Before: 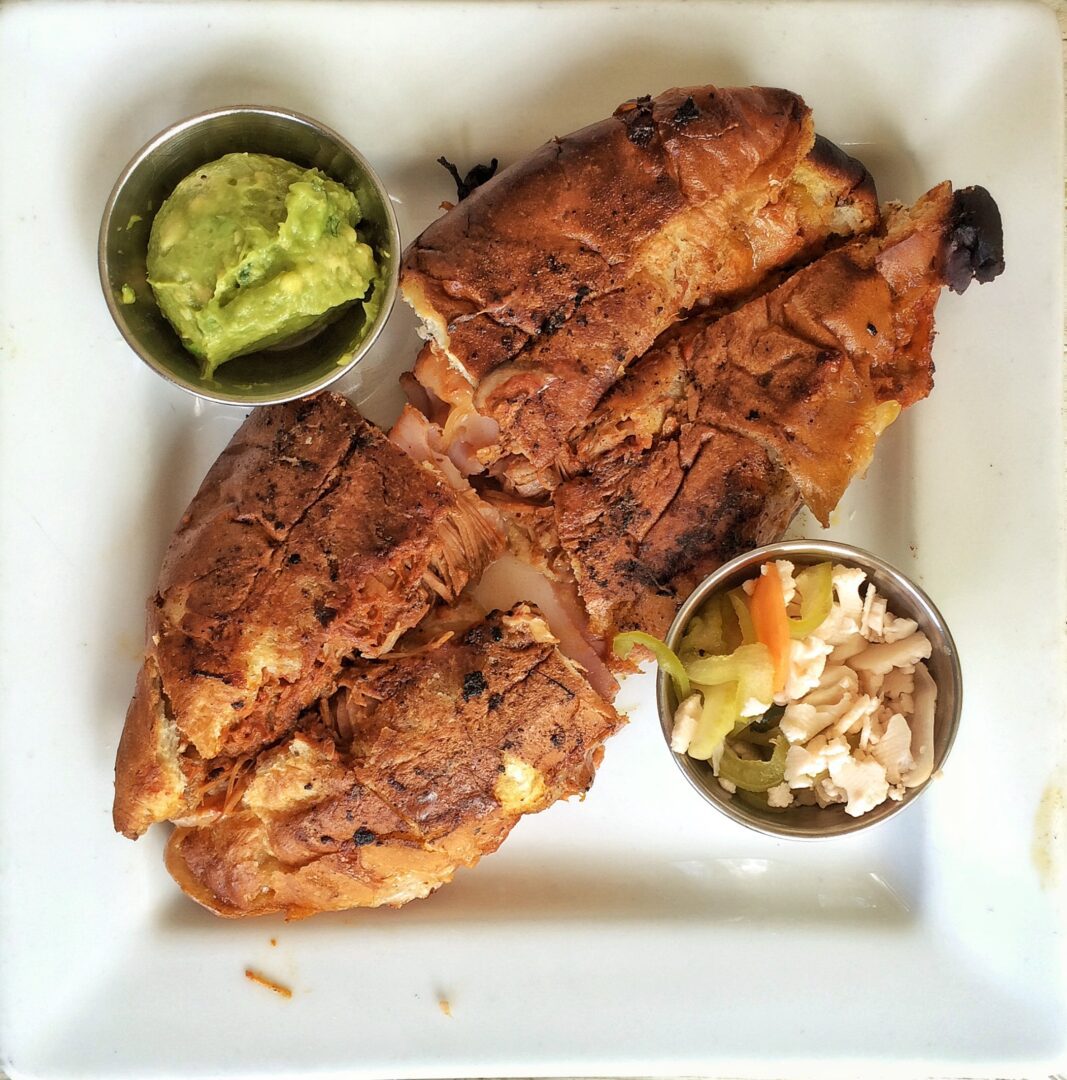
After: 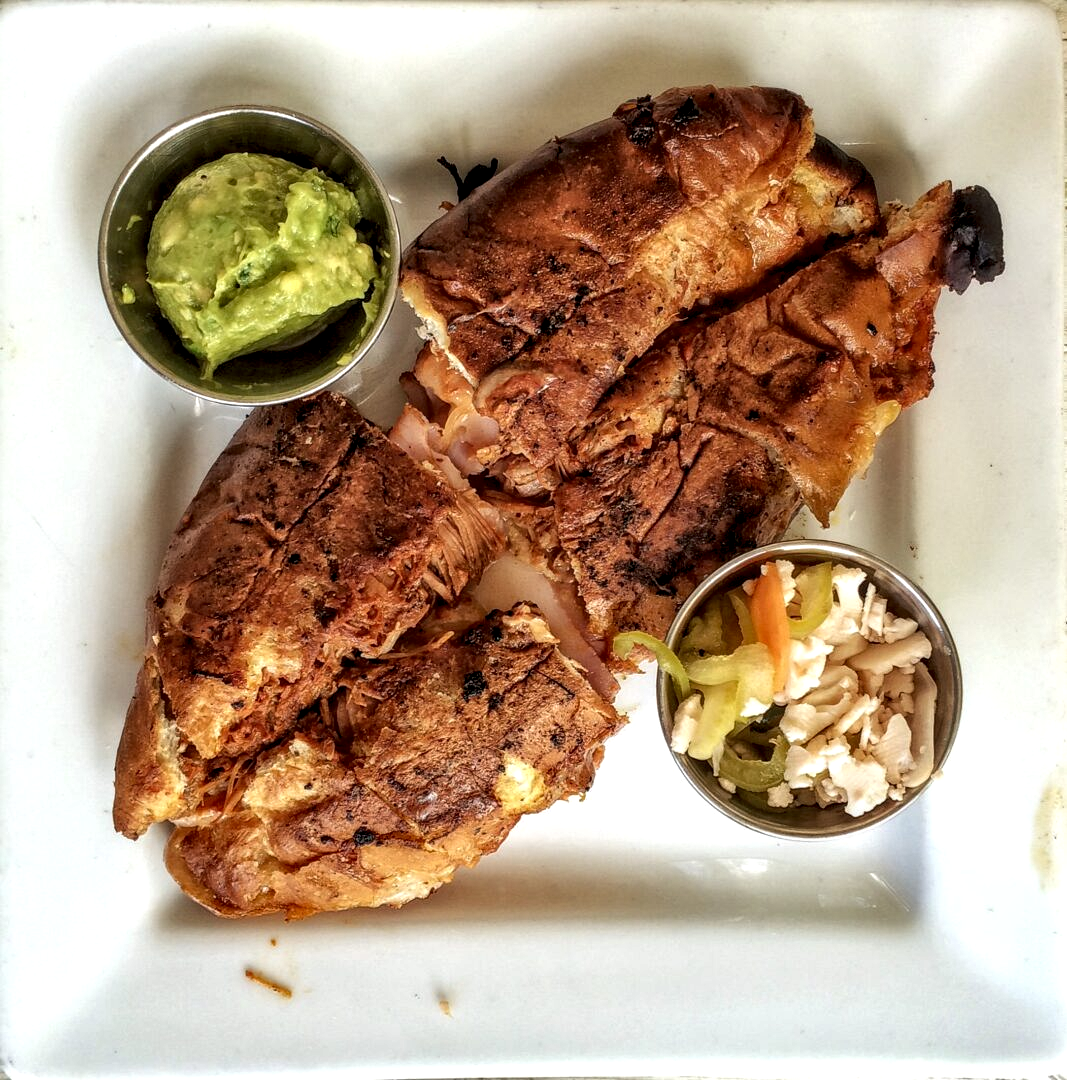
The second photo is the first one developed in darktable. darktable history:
local contrast: detail 160%
tone equalizer: on, module defaults
